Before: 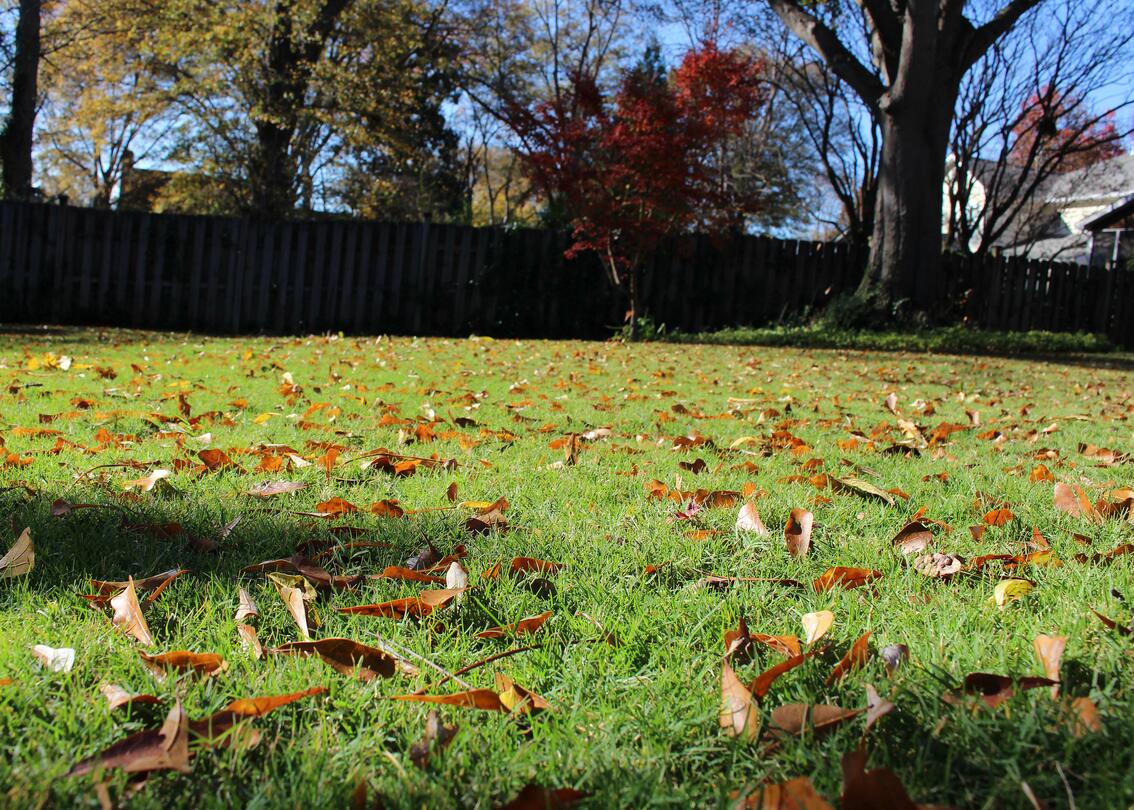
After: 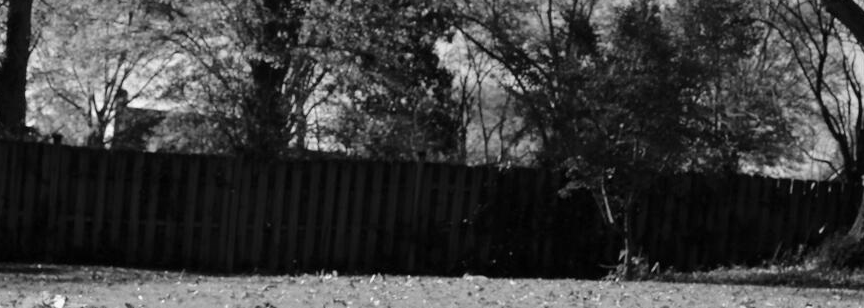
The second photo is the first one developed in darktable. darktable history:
crop: left 0.579%, top 7.627%, right 23.167%, bottom 54.275%
monochrome: size 1
